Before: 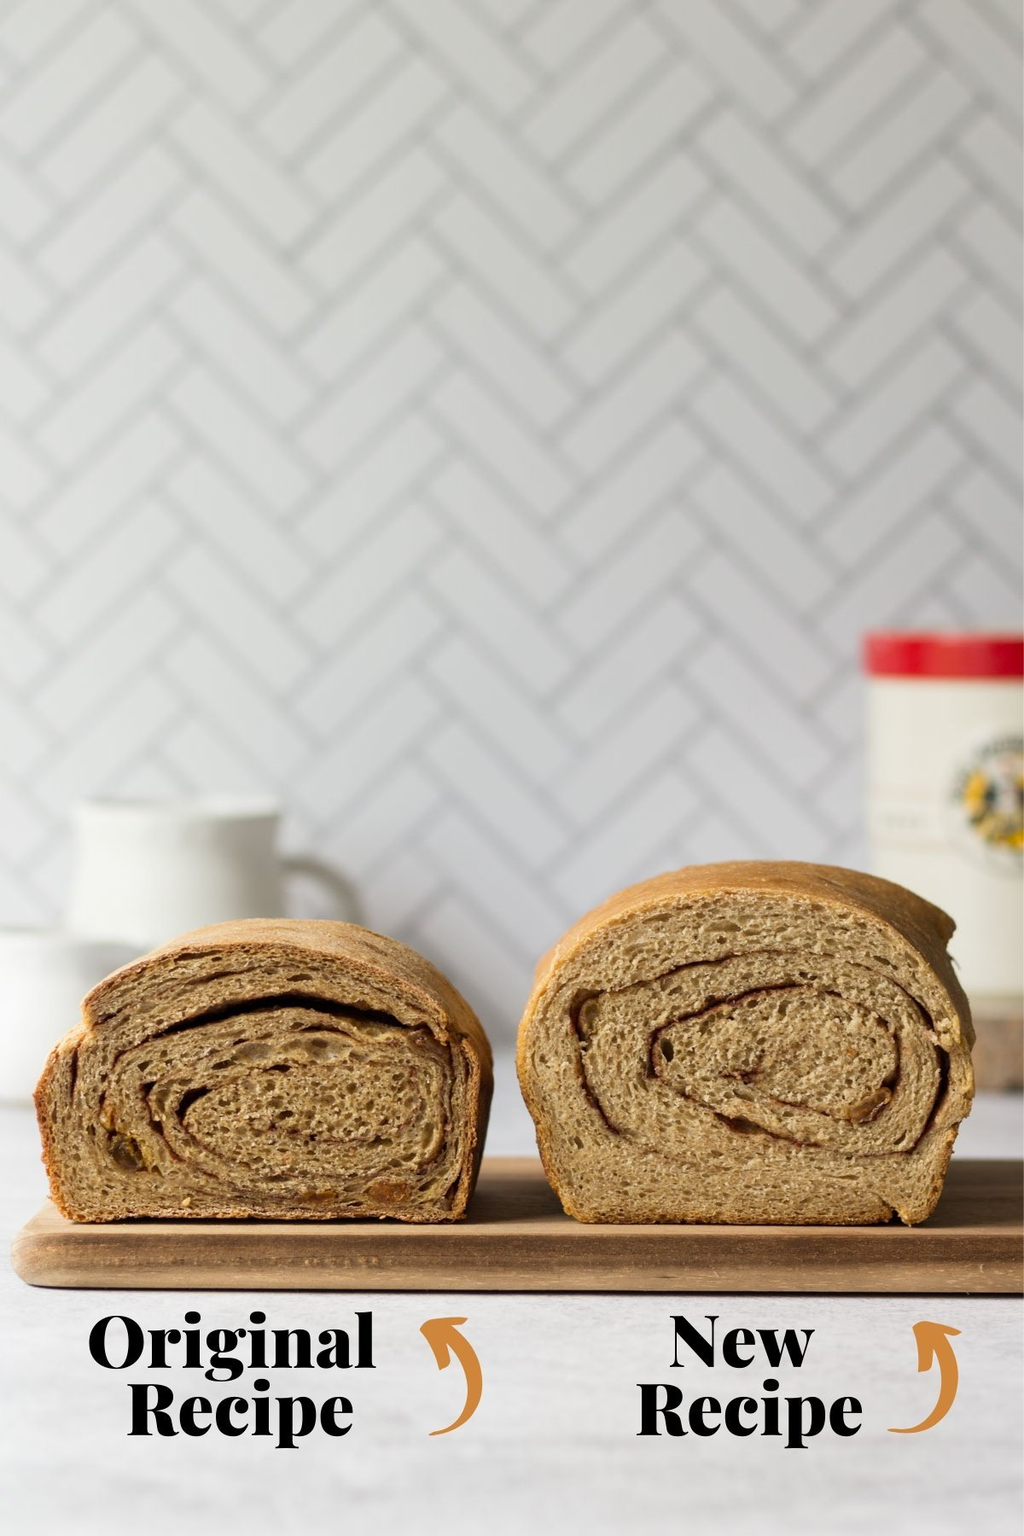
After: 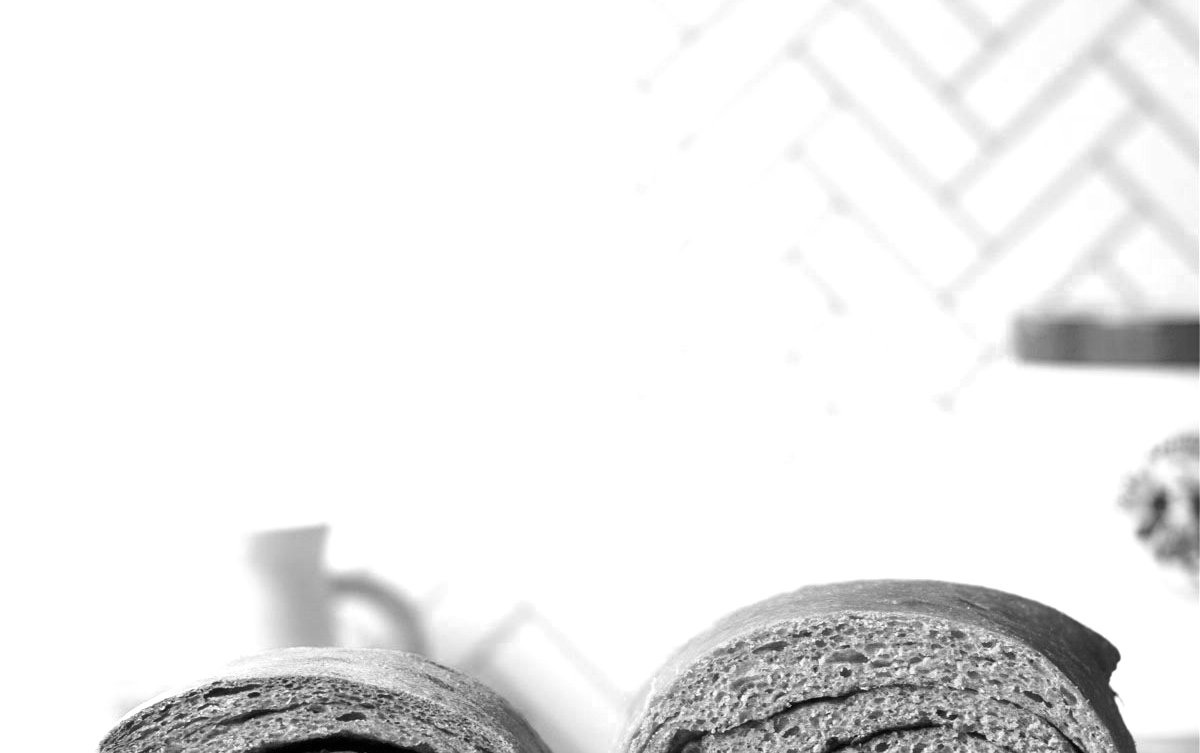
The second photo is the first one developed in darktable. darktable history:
crop and rotate: top 23.84%, bottom 34.294%
tone equalizer: -8 EV -0.417 EV, -7 EV -0.389 EV, -6 EV -0.333 EV, -5 EV -0.222 EV, -3 EV 0.222 EV, -2 EV 0.333 EV, -1 EV 0.389 EV, +0 EV 0.417 EV, edges refinement/feathering 500, mask exposure compensation -1.57 EV, preserve details no
exposure: exposure 0.6 EV, compensate highlight preservation false
monochrome: on, module defaults
color zones: curves: ch0 [(0.203, 0.433) (0.607, 0.517) (0.697, 0.696) (0.705, 0.897)]
shadows and highlights: shadows 37.27, highlights -28.18, soften with gaussian
color balance: output saturation 120%
